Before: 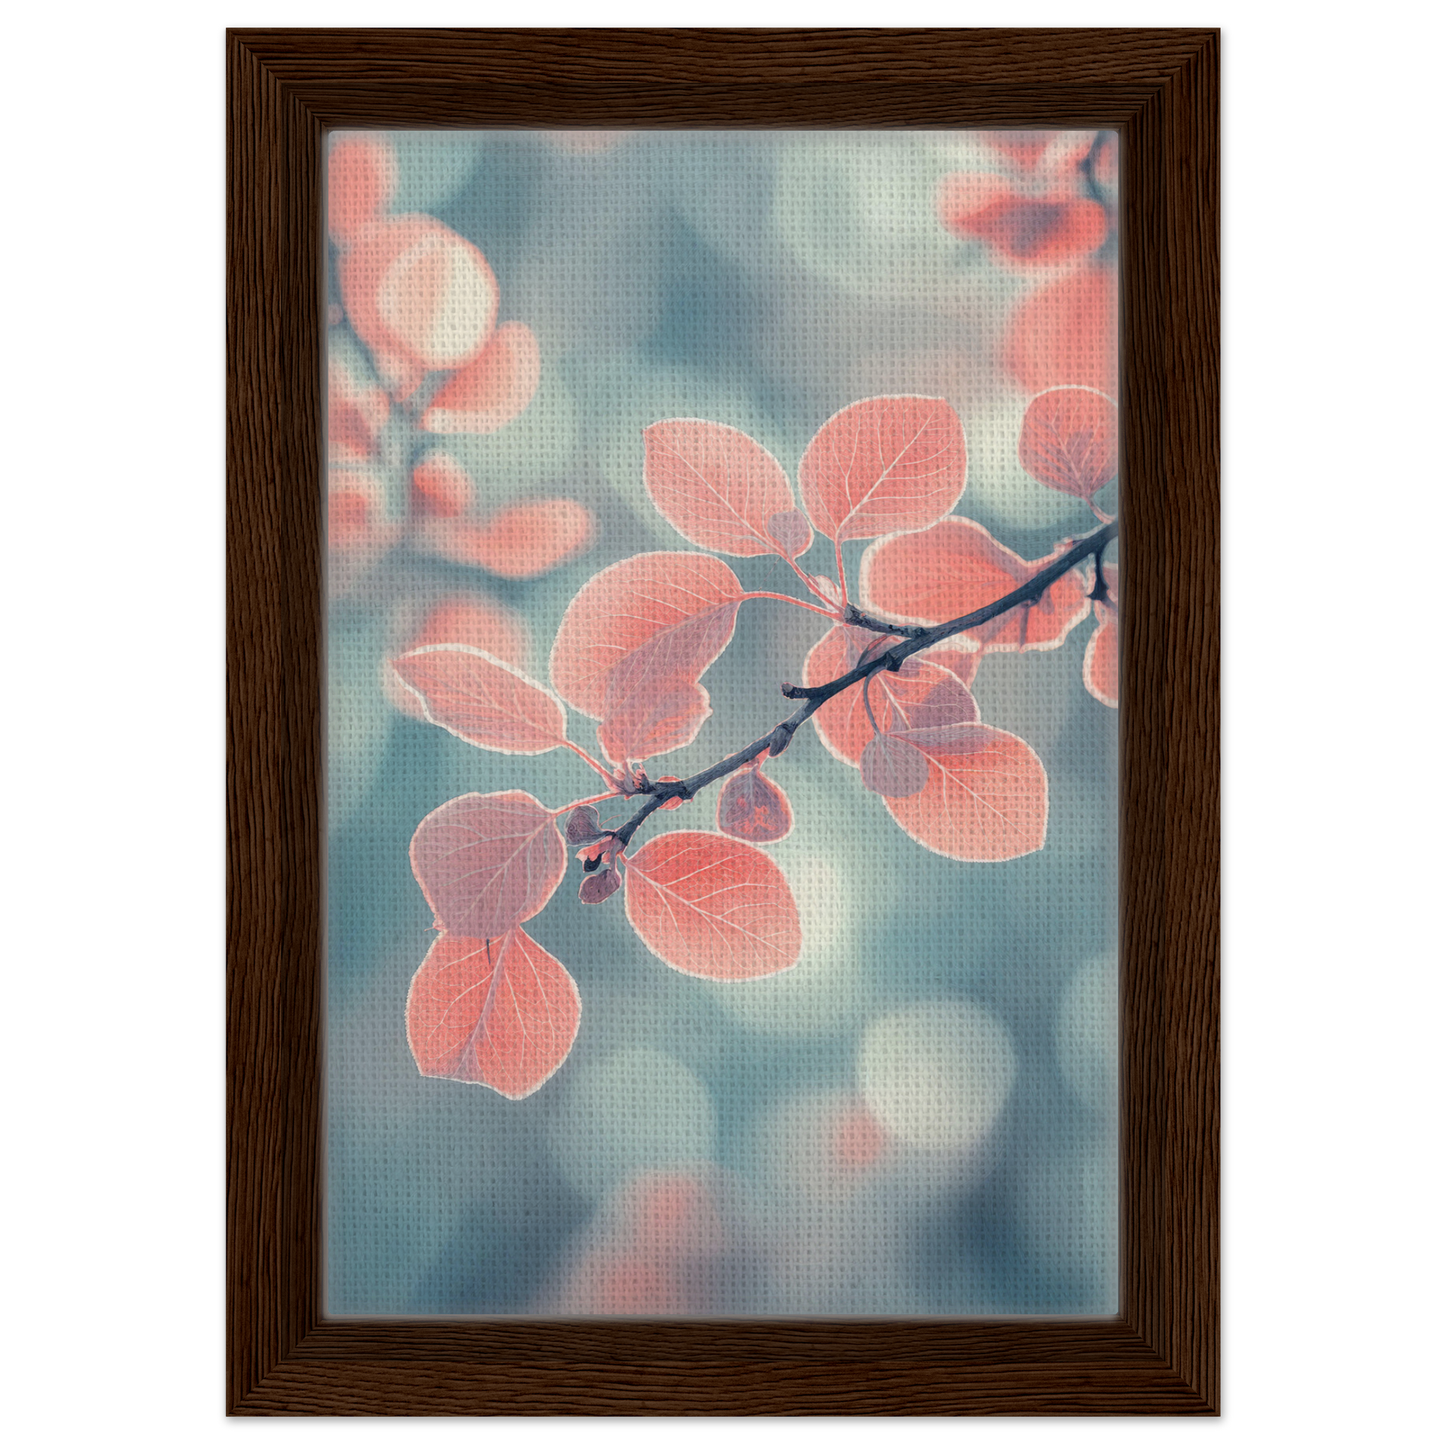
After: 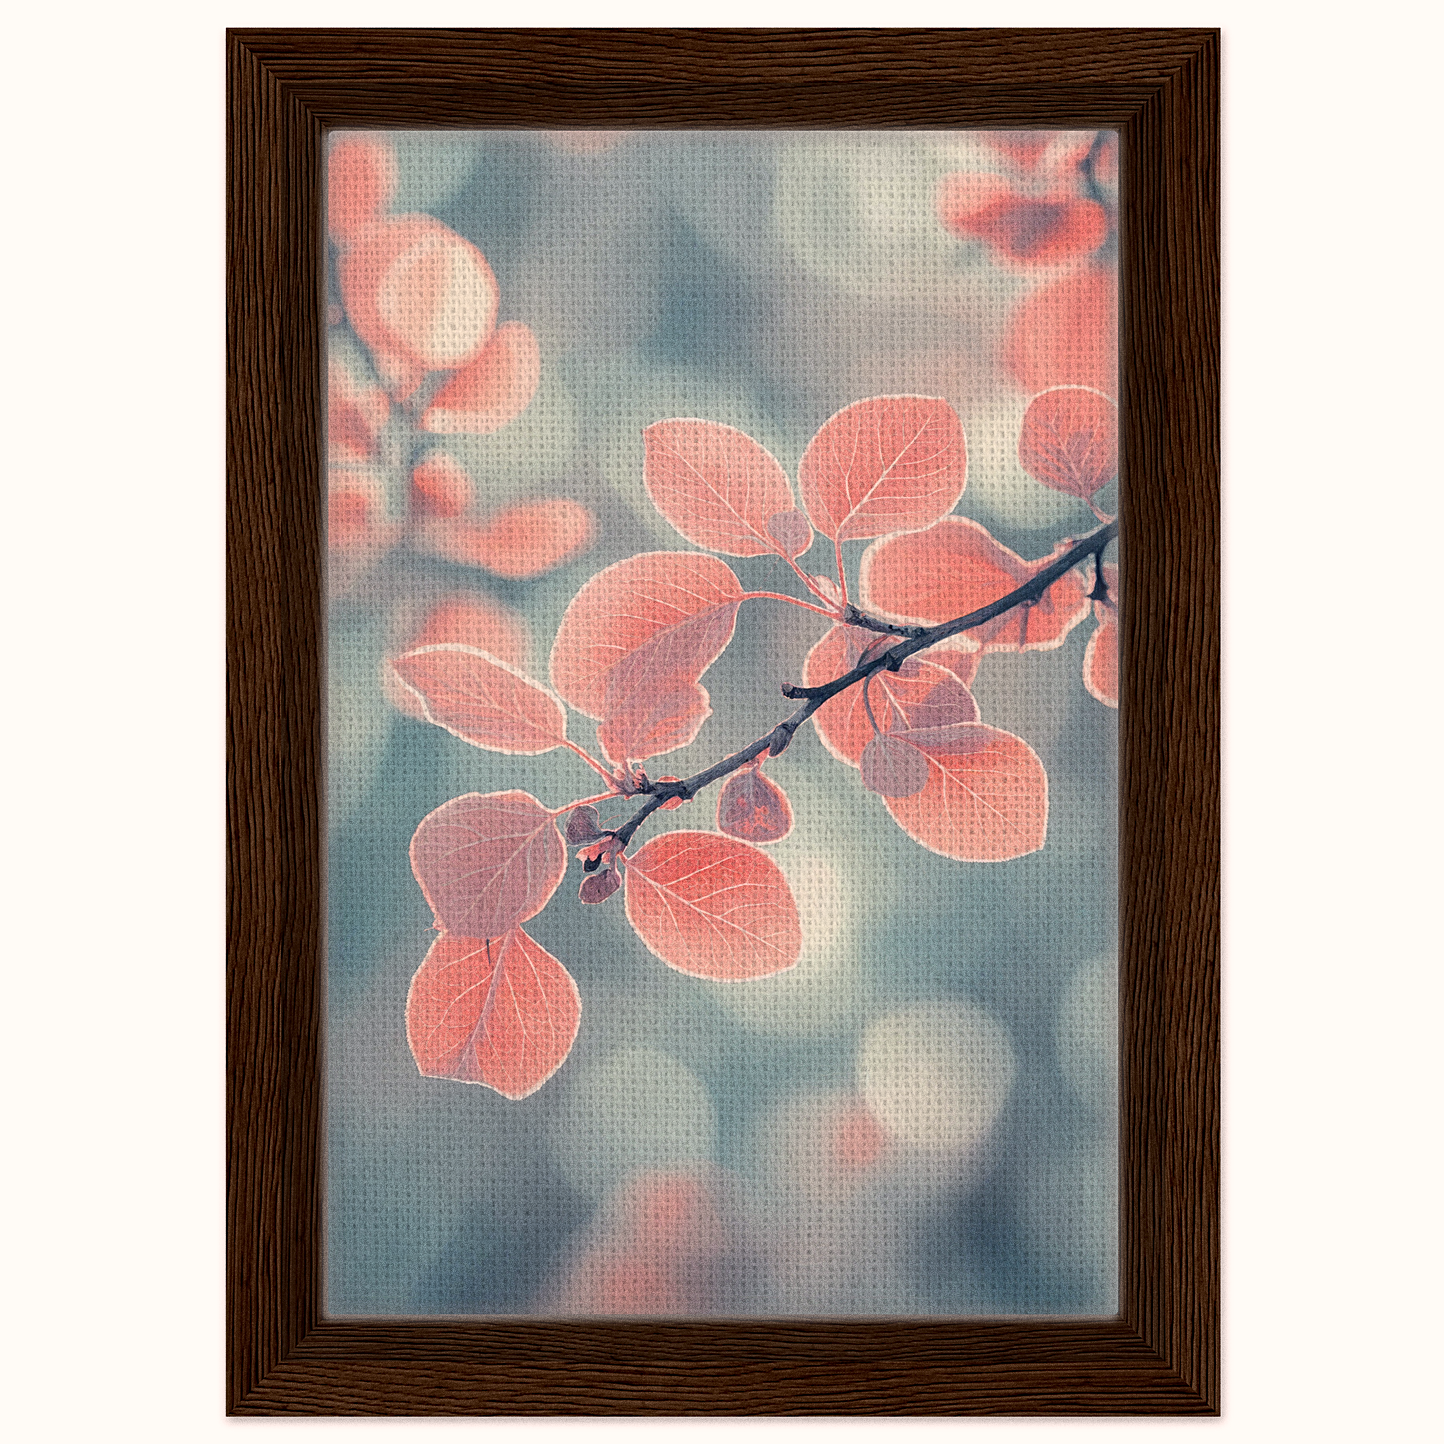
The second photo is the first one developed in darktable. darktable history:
color correction: highlights a* 5.81, highlights b* 4.84
sharpen: on, module defaults
grain: coarseness 0.09 ISO, strength 40%
